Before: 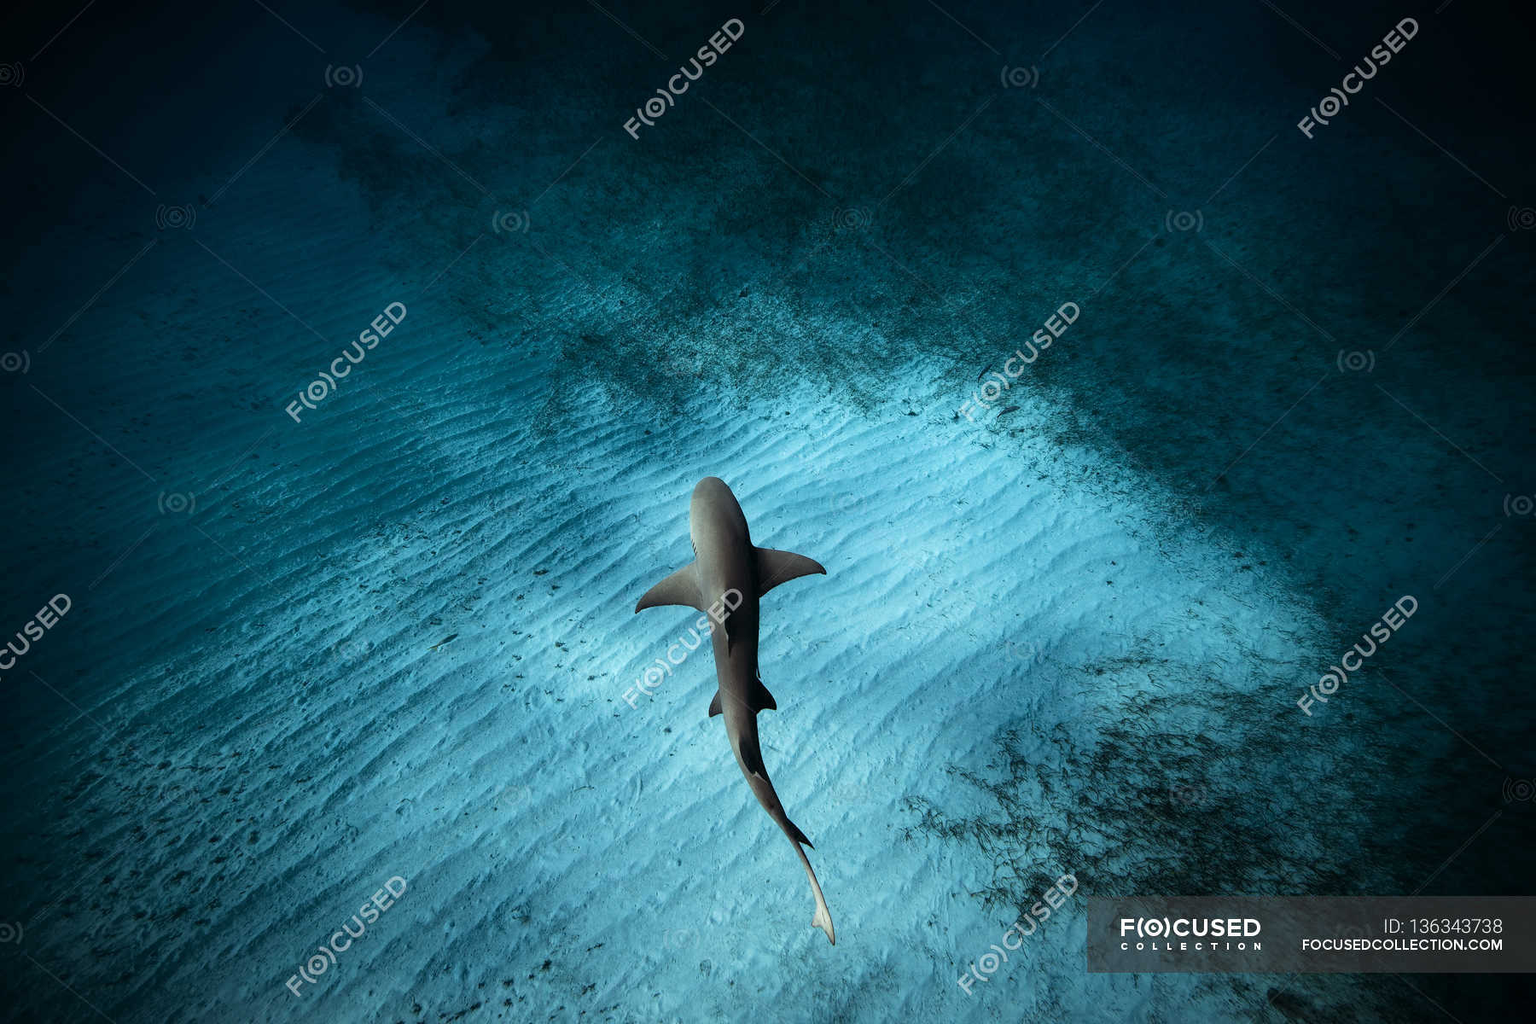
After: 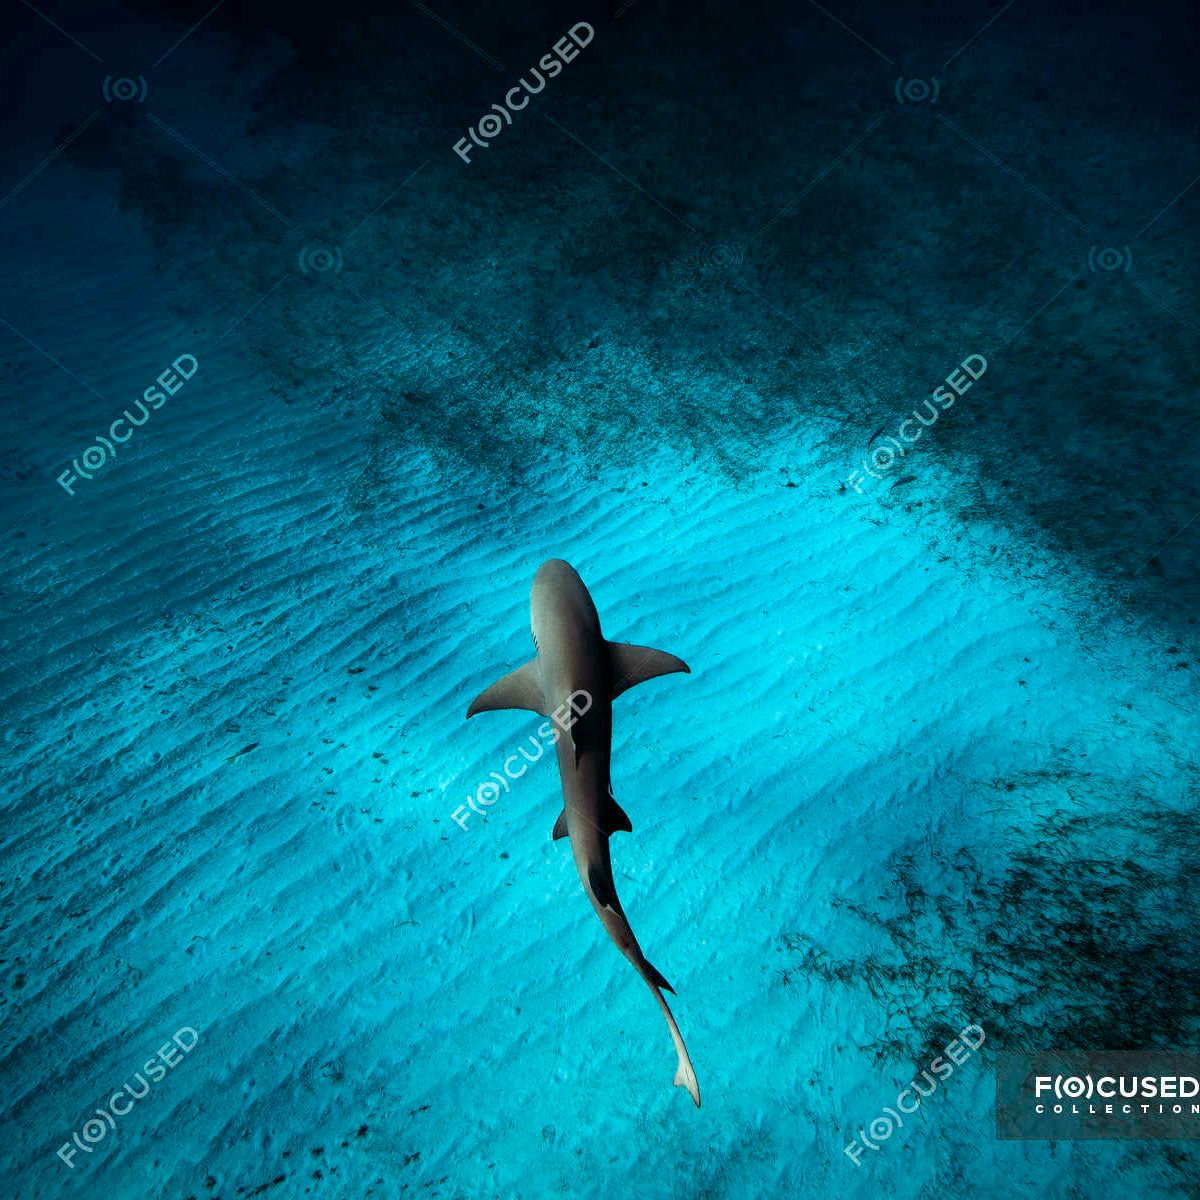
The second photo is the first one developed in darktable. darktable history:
crop and rotate: left 15.446%, right 17.836%
color balance rgb: perceptual saturation grading › global saturation 25%, global vibrance 20%
exposure: compensate exposure bias true, compensate highlight preservation false
